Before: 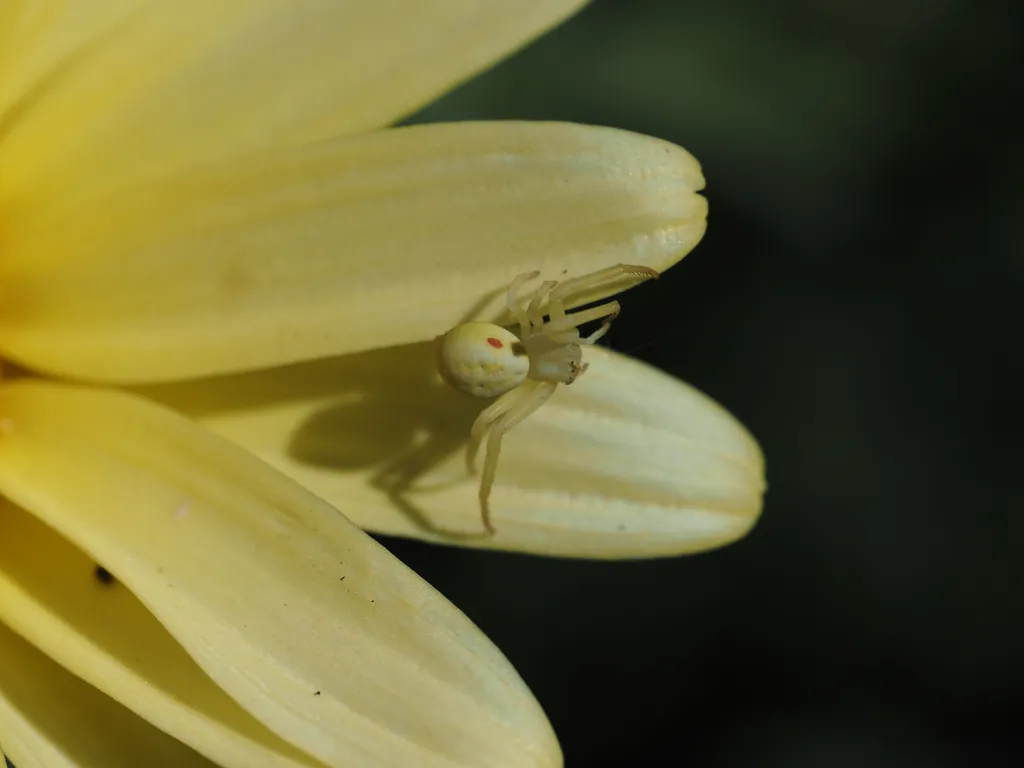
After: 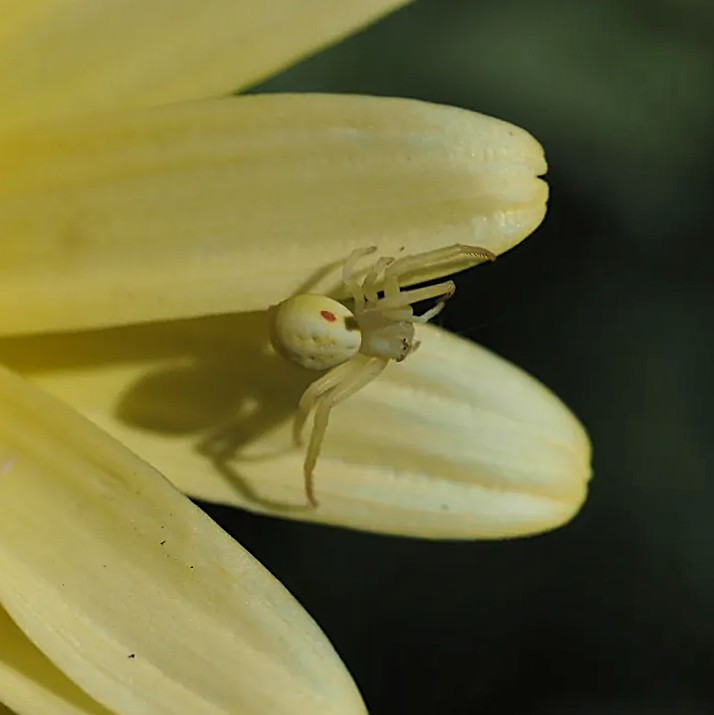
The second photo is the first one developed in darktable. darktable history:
shadows and highlights: white point adjustment 0.907, soften with gaussian
crop and rotate: angle -3.17°, left 14.158%, top 0.038%, right 10.991%, bottom 0.083%
color correction: highlights b* 3.03
sharpen: amount 0.582
